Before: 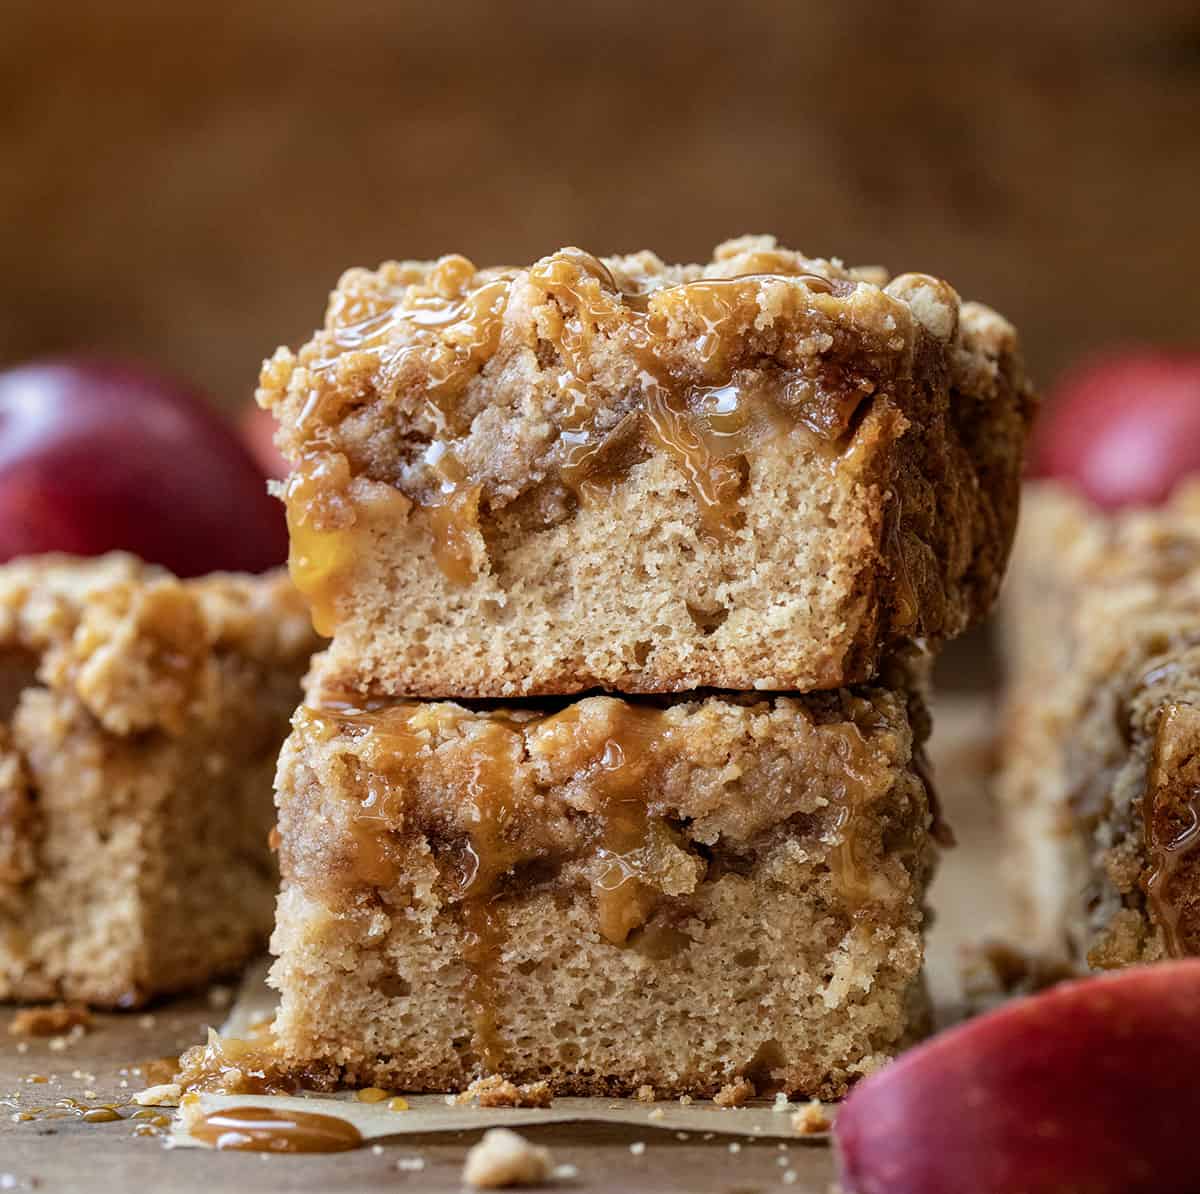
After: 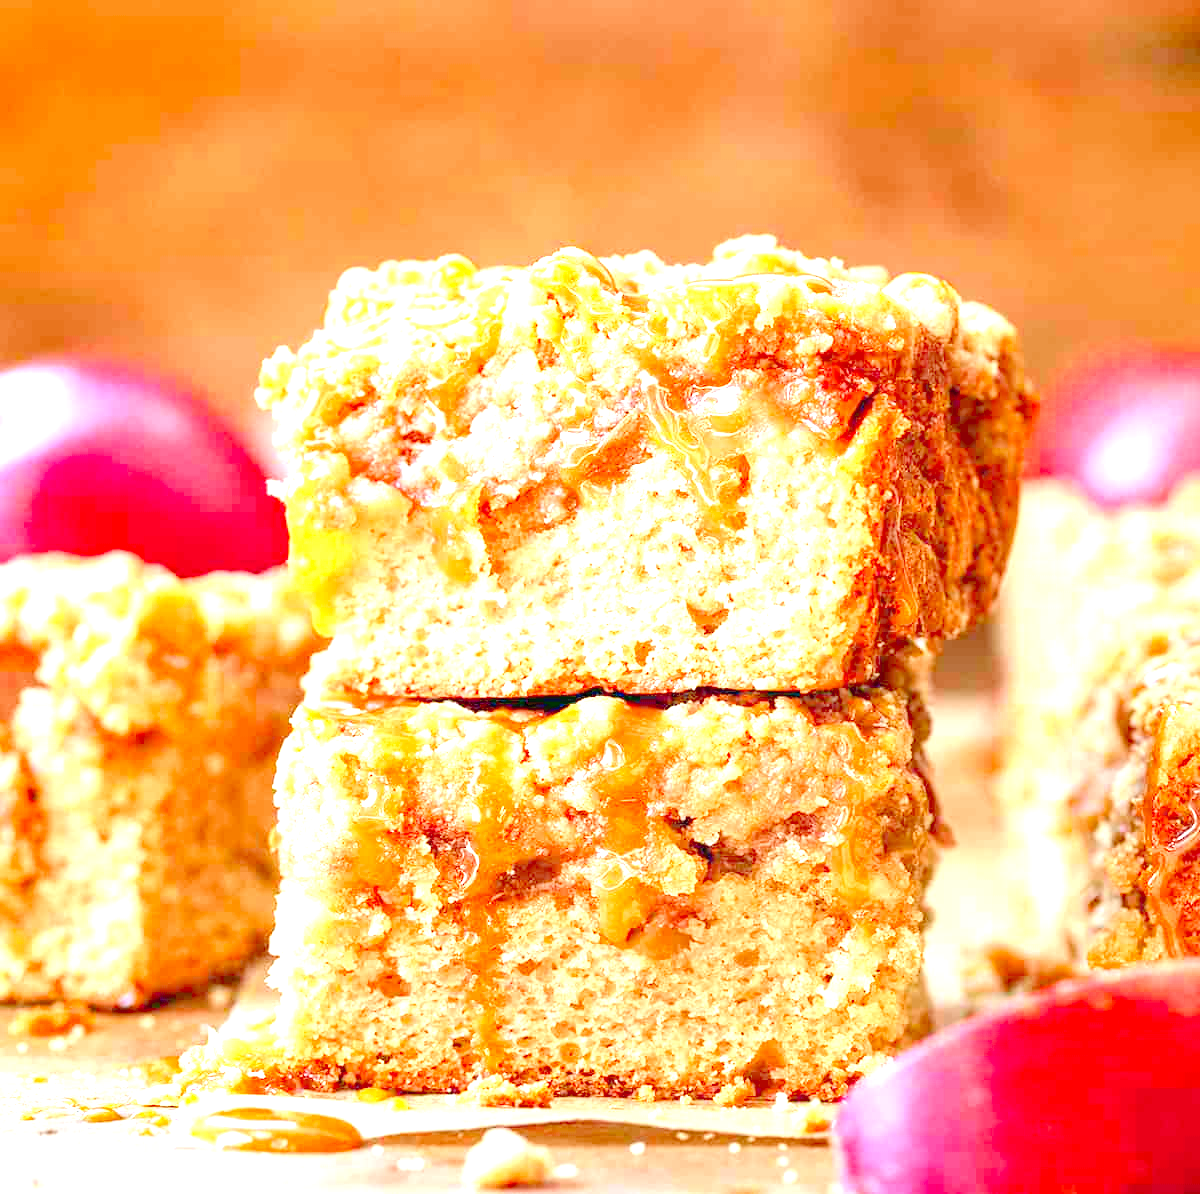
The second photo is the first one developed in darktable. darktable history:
exposure: black level correction 0, exposure 1.626 EV, compensate exposure bias true, compensate highlight preservation false
levels: levels [0.008, 0.318, 0.836]
